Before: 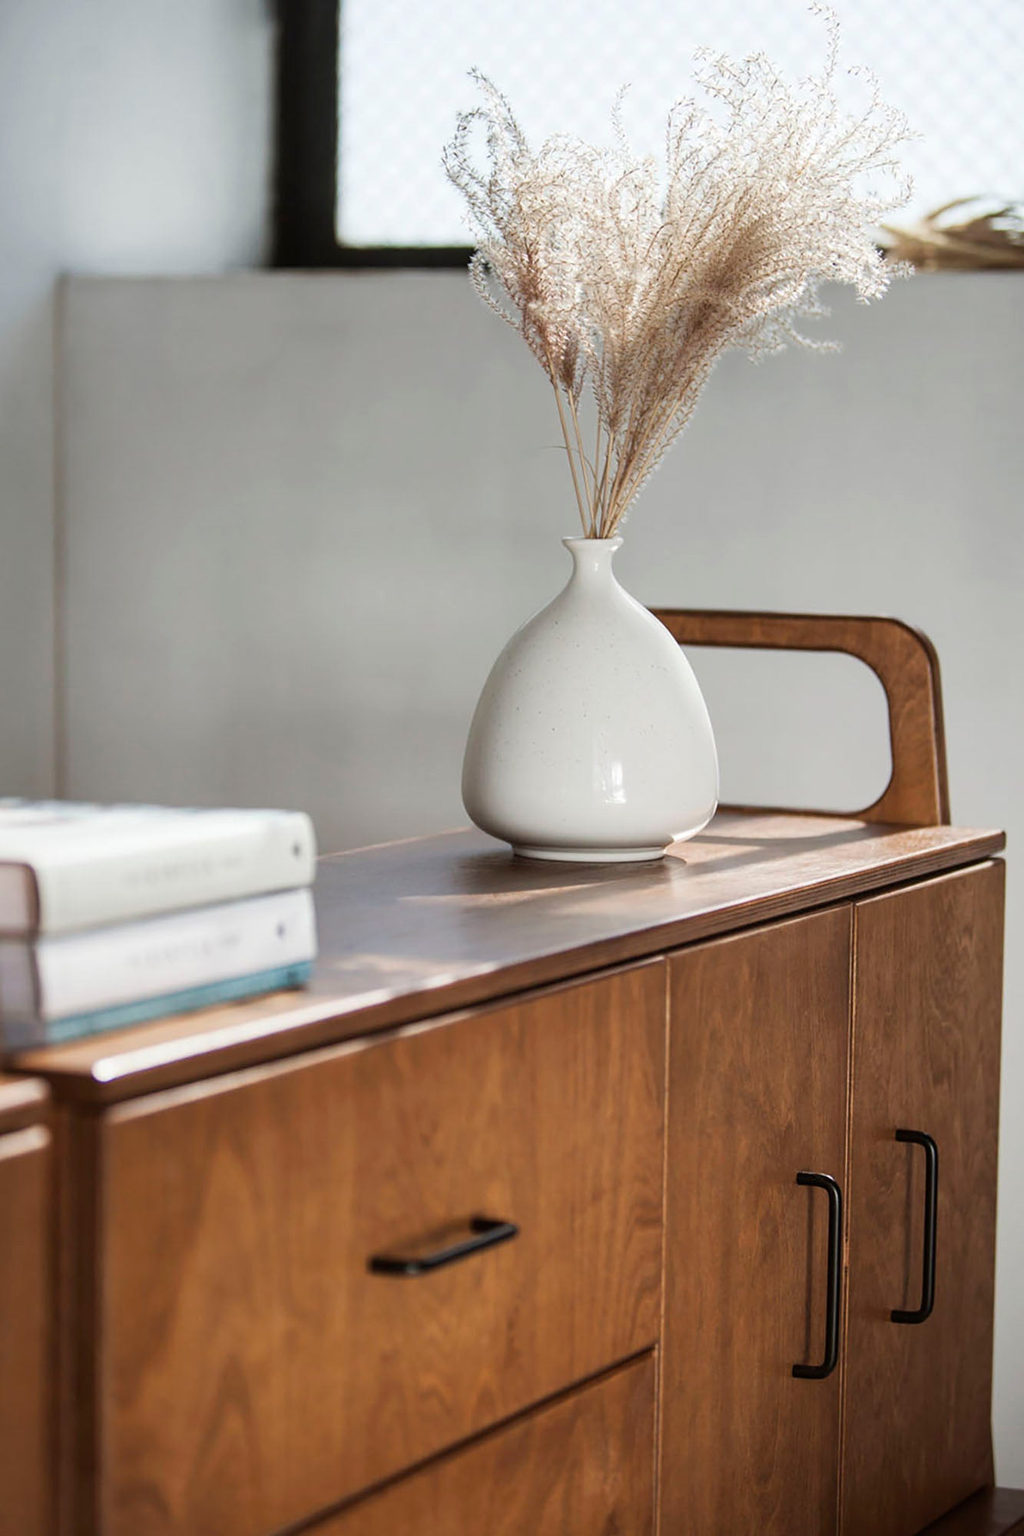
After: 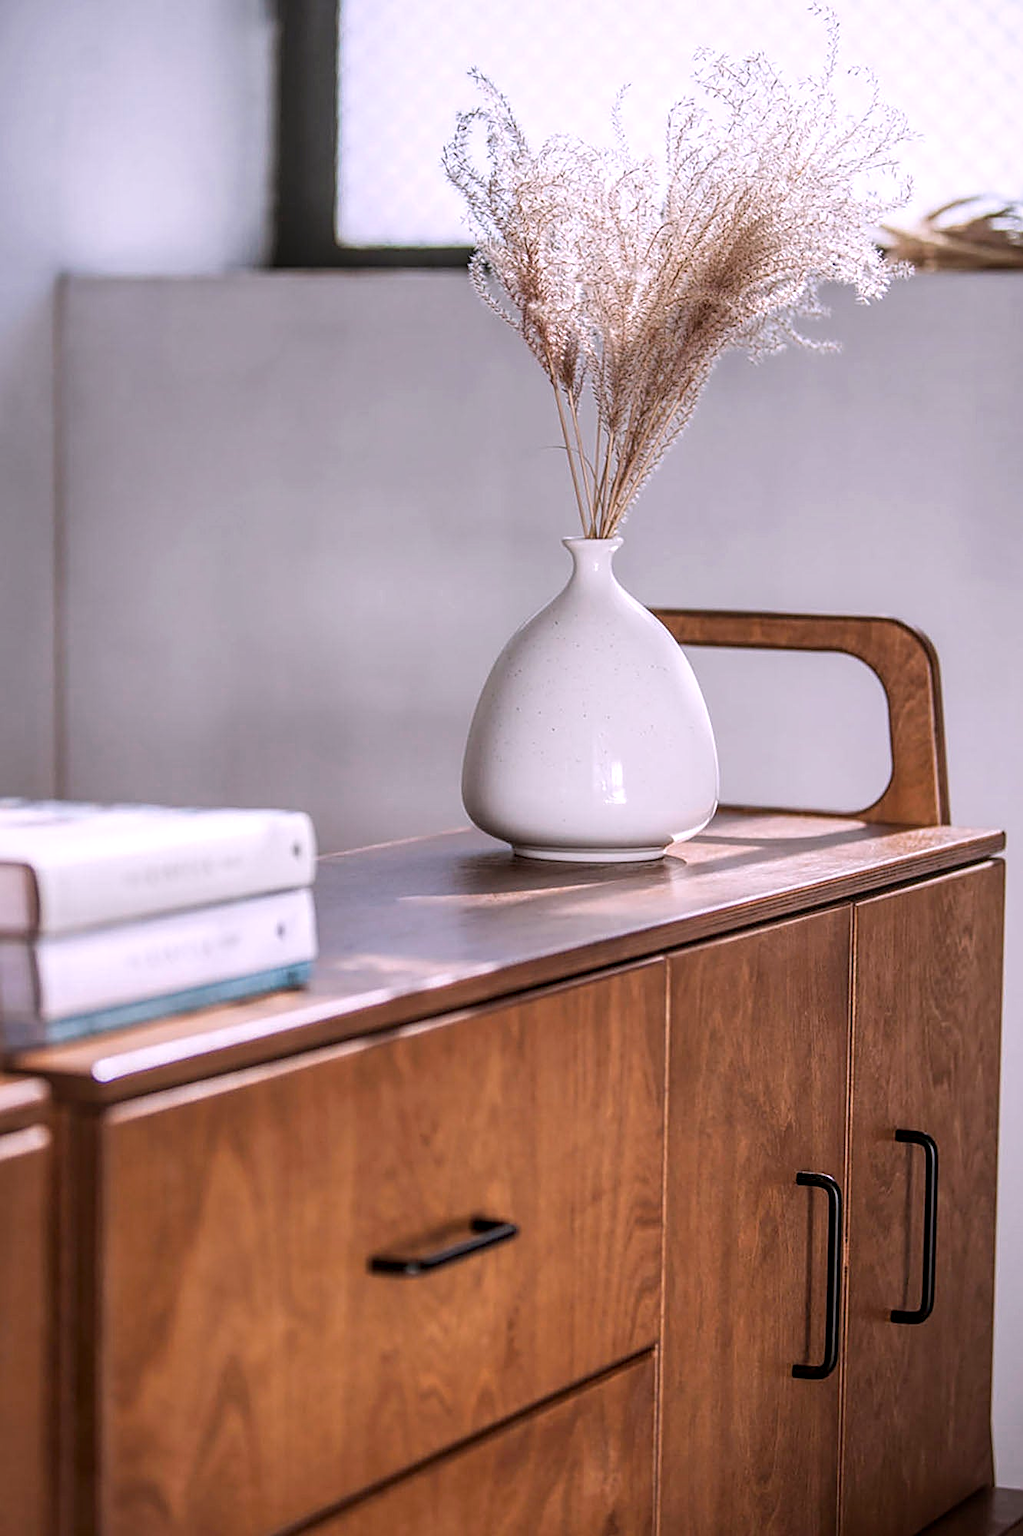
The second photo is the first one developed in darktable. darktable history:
white balance: red 1.066, blue 1.119
local contrast: highlights 0%, shadows 0%, detail 133%
sharpen: on, module defaults
